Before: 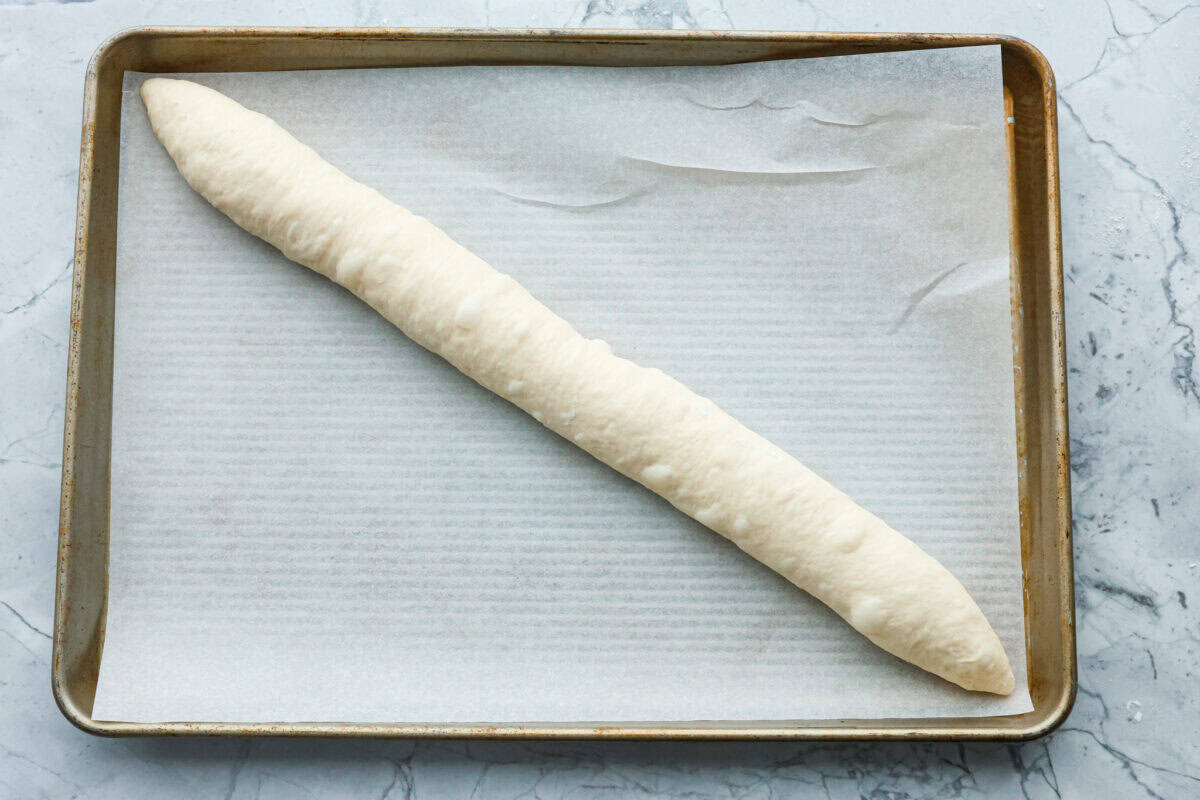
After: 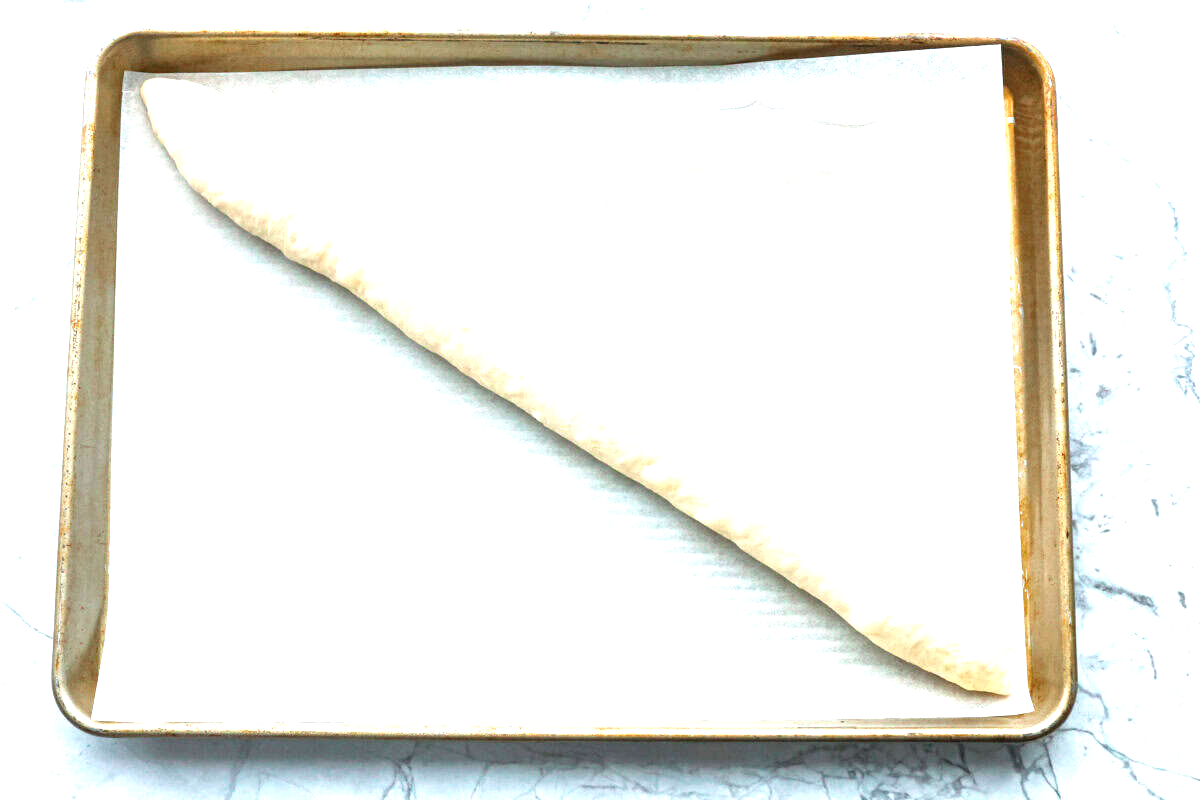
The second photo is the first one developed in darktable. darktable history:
exposure: black level correction 0, exposure 1.482 EV, compensate highlight preservation false
tone equalizer: on, module defaults
